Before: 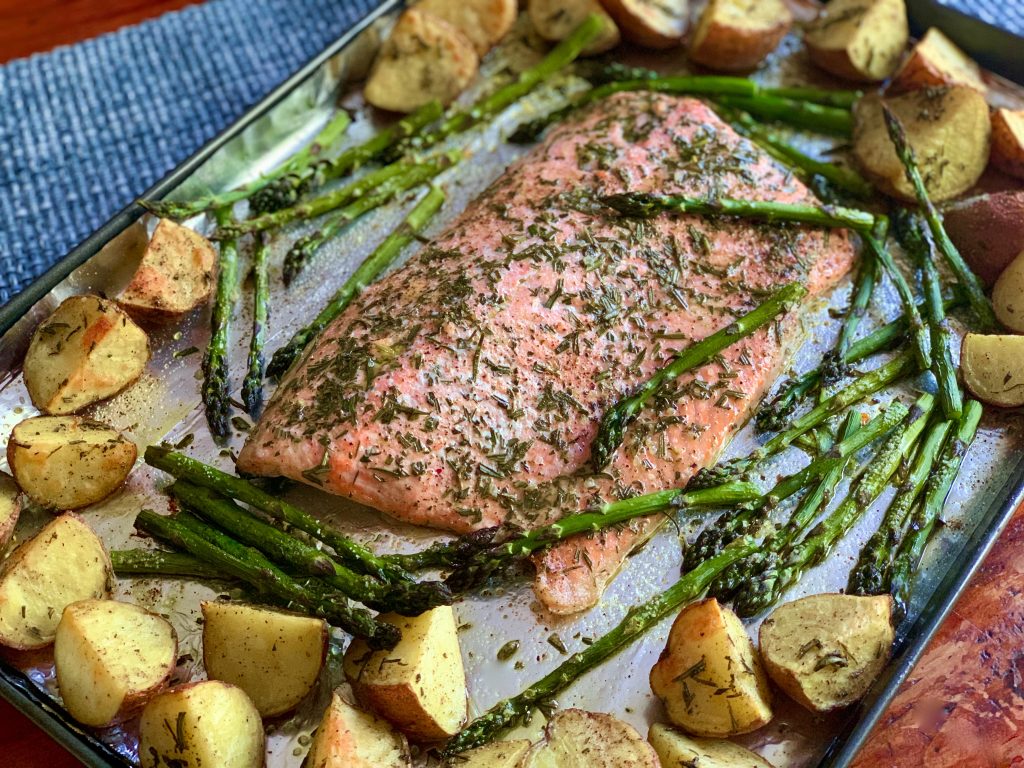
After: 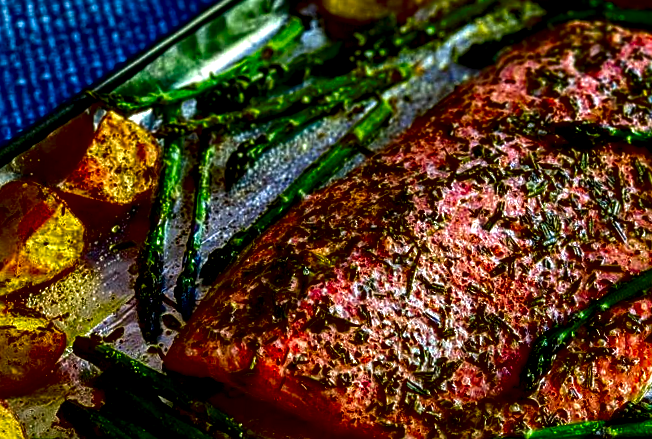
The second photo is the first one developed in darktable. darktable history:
crop and rotate: angle -4.47°, left 2.264%, top 6.693%, right 27.627%, bottom 30.266%
local contrast: highlights 12%, shadows 36%, detail 183%, midtone range 0.466
sharpen: on, module defaults
contrast brightness saturation: brightness -0.999, saturation 0.986
exposure: exposure 0.152 EV, compensate highlight preservation false
